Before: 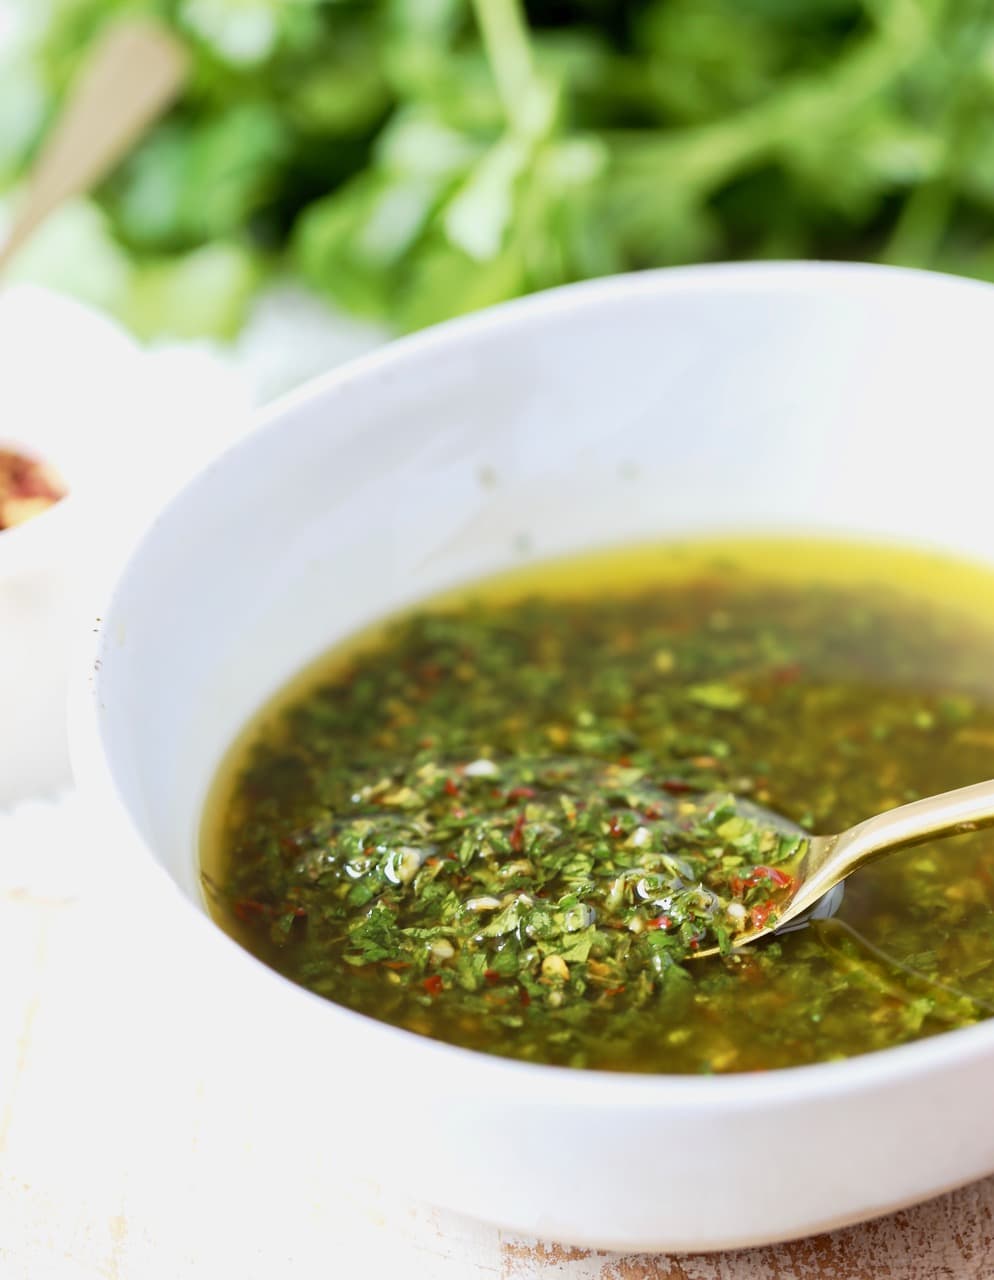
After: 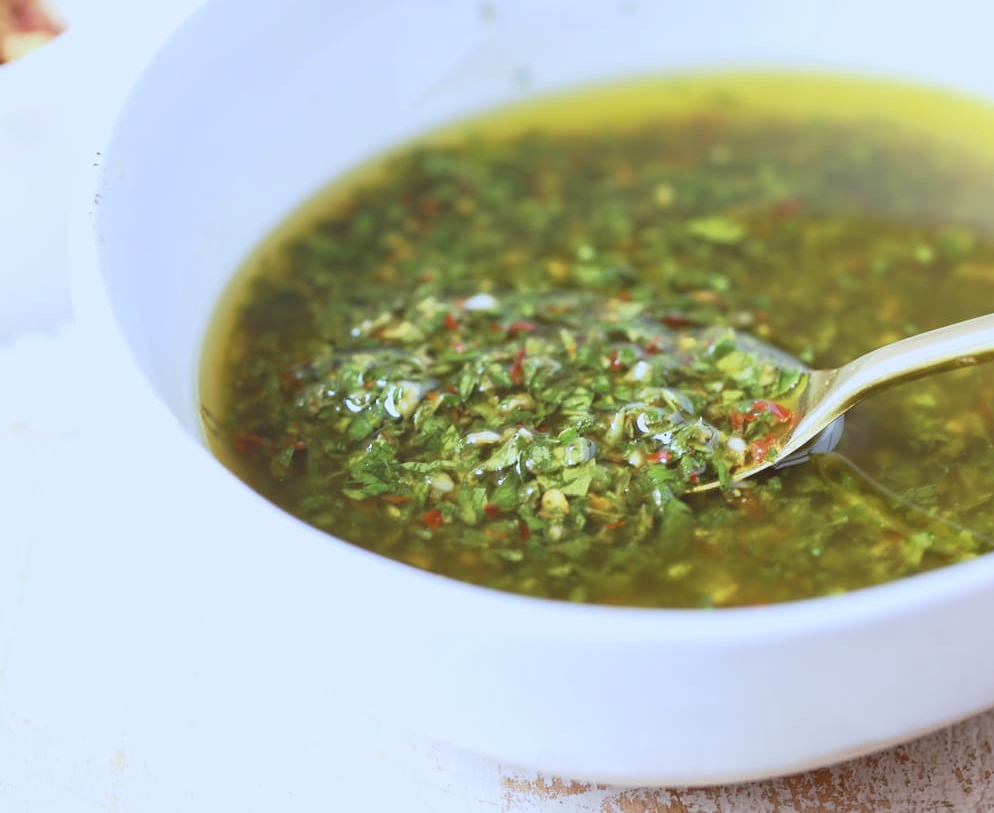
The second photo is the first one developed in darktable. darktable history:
white balance: red 0.926, green 1.003, blue 1.133
crop and rotate: top 36.435%
exposure: exposure 0.2 EV, compensate highlight preservation false
contrast brightness saturation: contrast -0.15, brightness 0.05, saturation -0.12
